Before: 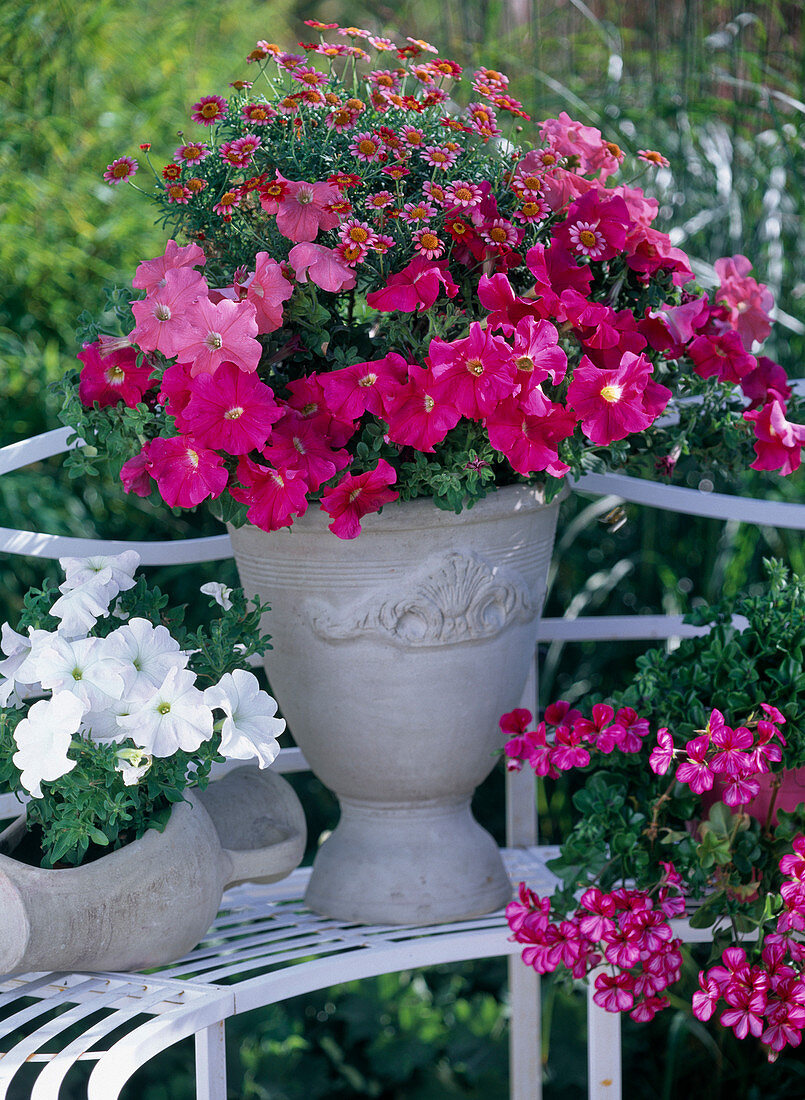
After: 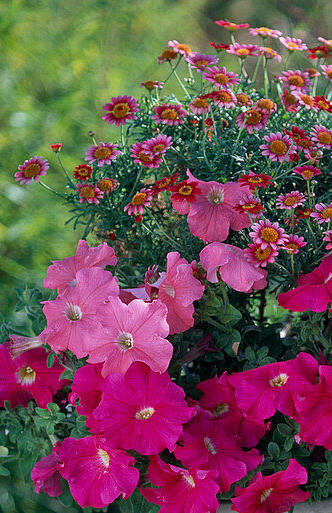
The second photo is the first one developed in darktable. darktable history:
crop and rotate: left 11.083%, top 0.082%, right 47.613%, bottom 53.196%
